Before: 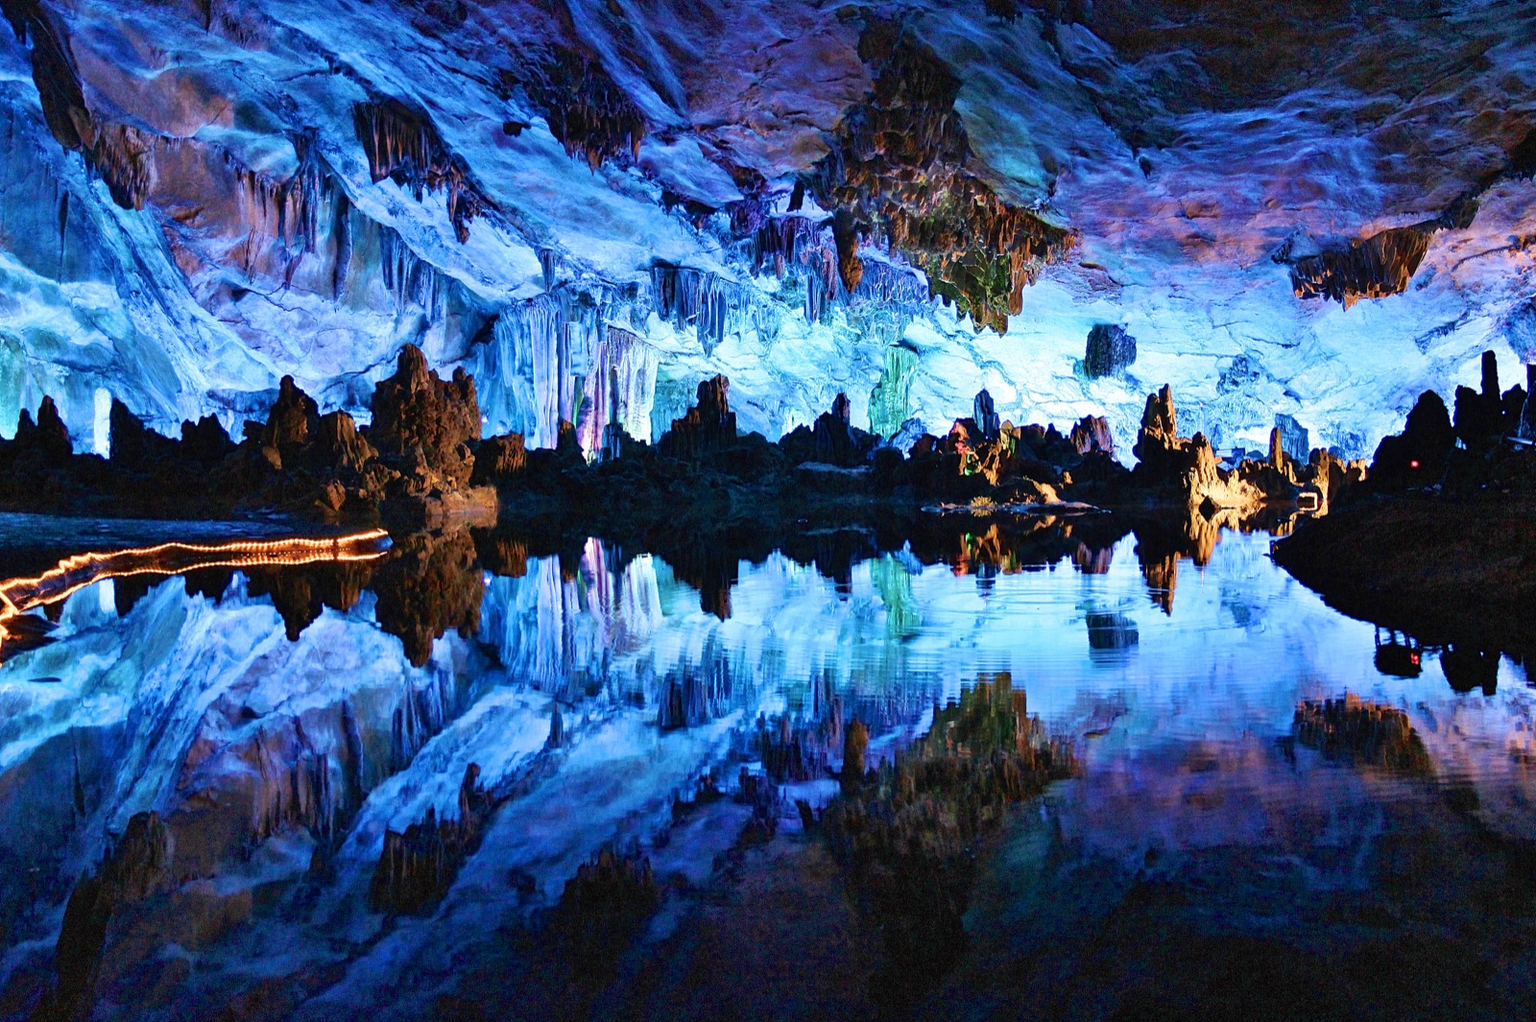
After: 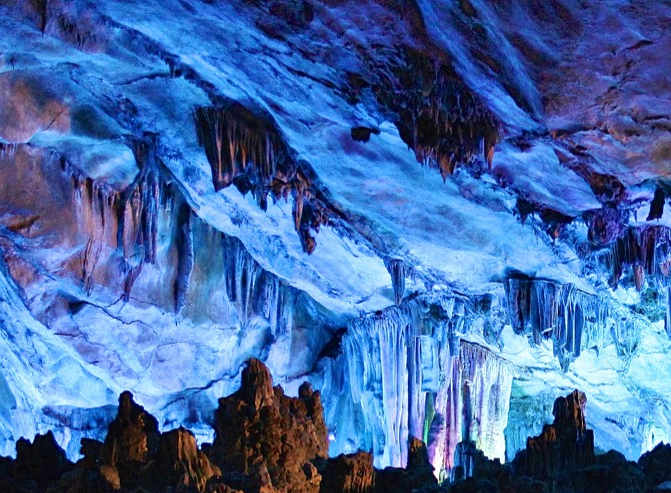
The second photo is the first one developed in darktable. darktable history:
crop and rotate: left 10.817%, top 0.062%, right 47.194%, bottom 53.626%
white balance: emerald 1
